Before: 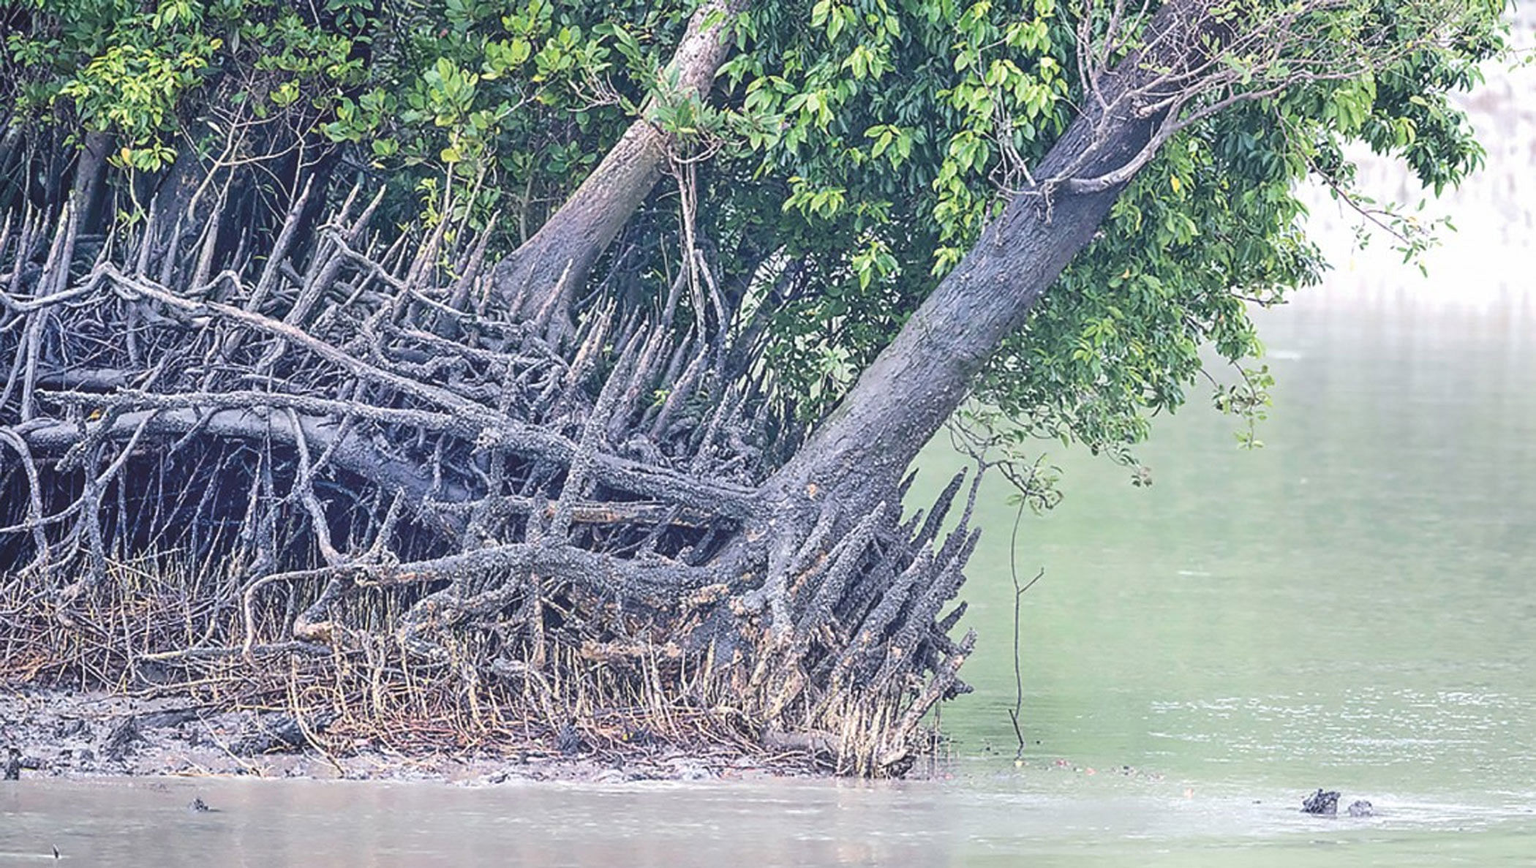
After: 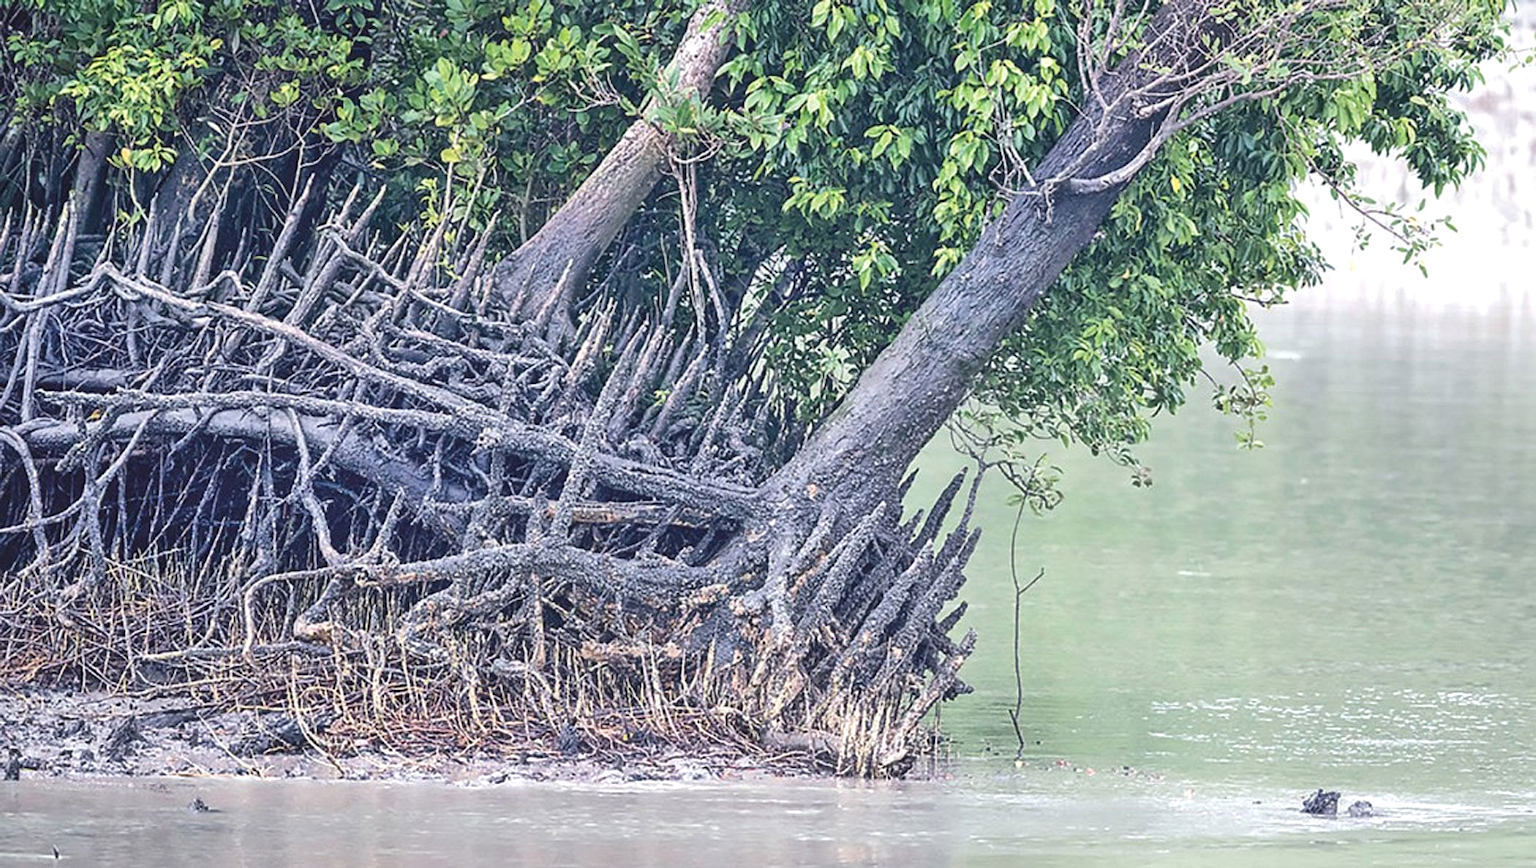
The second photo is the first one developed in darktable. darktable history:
tone equalizer: edges refinement/feathering 500, mask exposure compensation -1.57 EV, preserve details no
local contrast: mode bilateral grid, contrast 20, coarseness 50, detail 141%, midtone range 0.2
